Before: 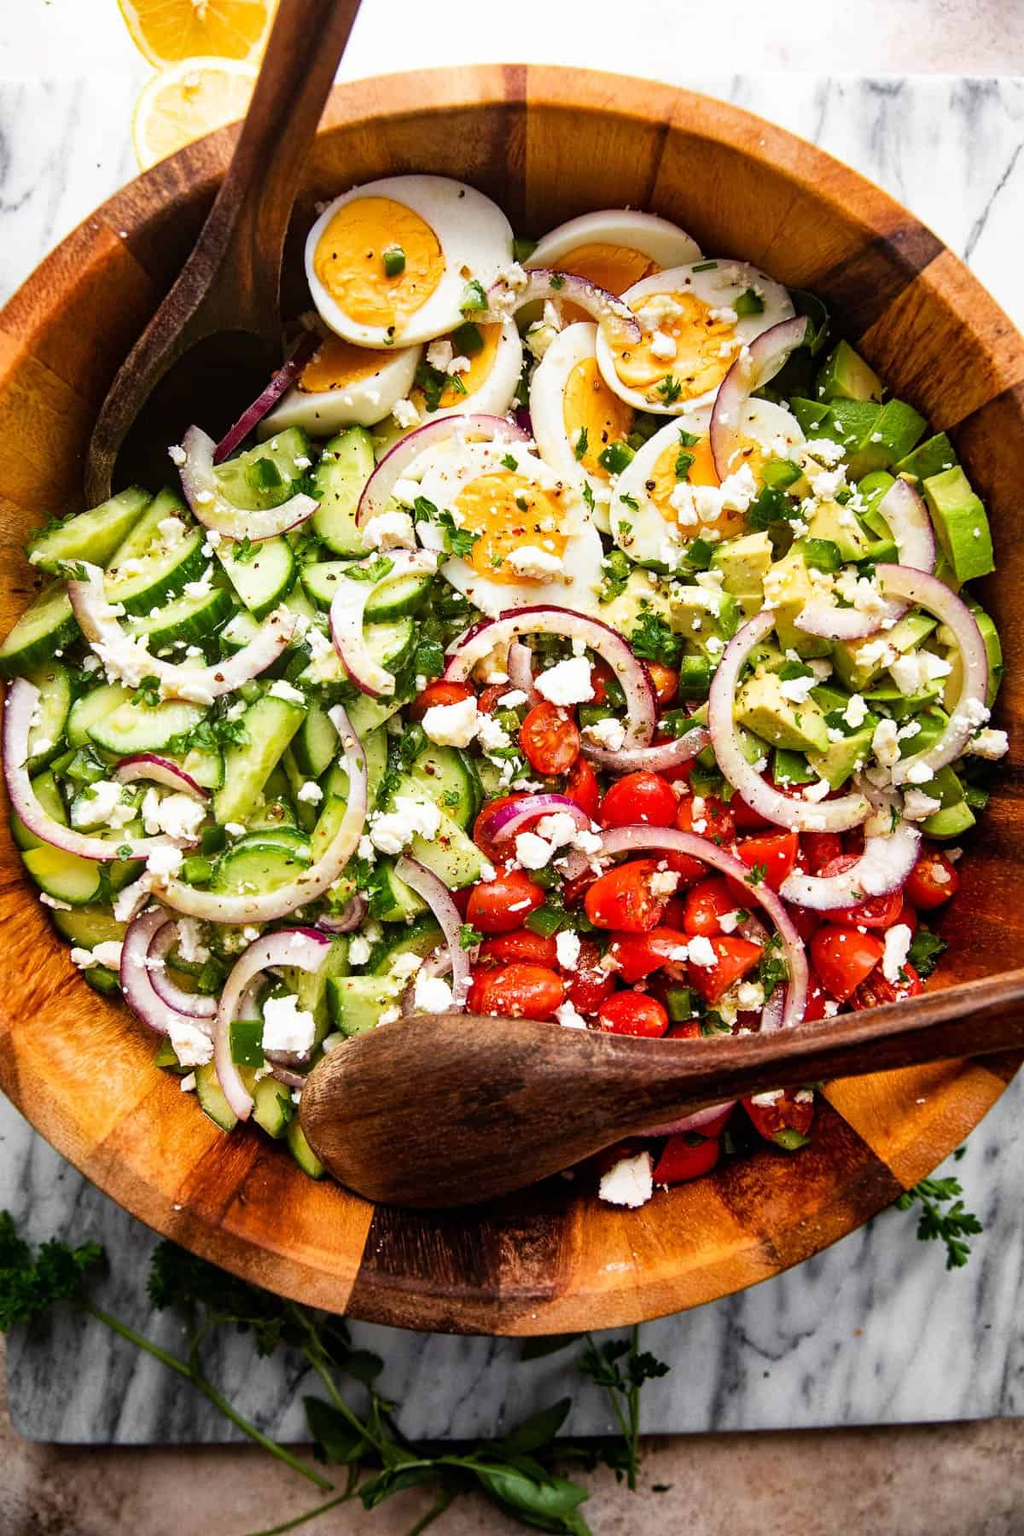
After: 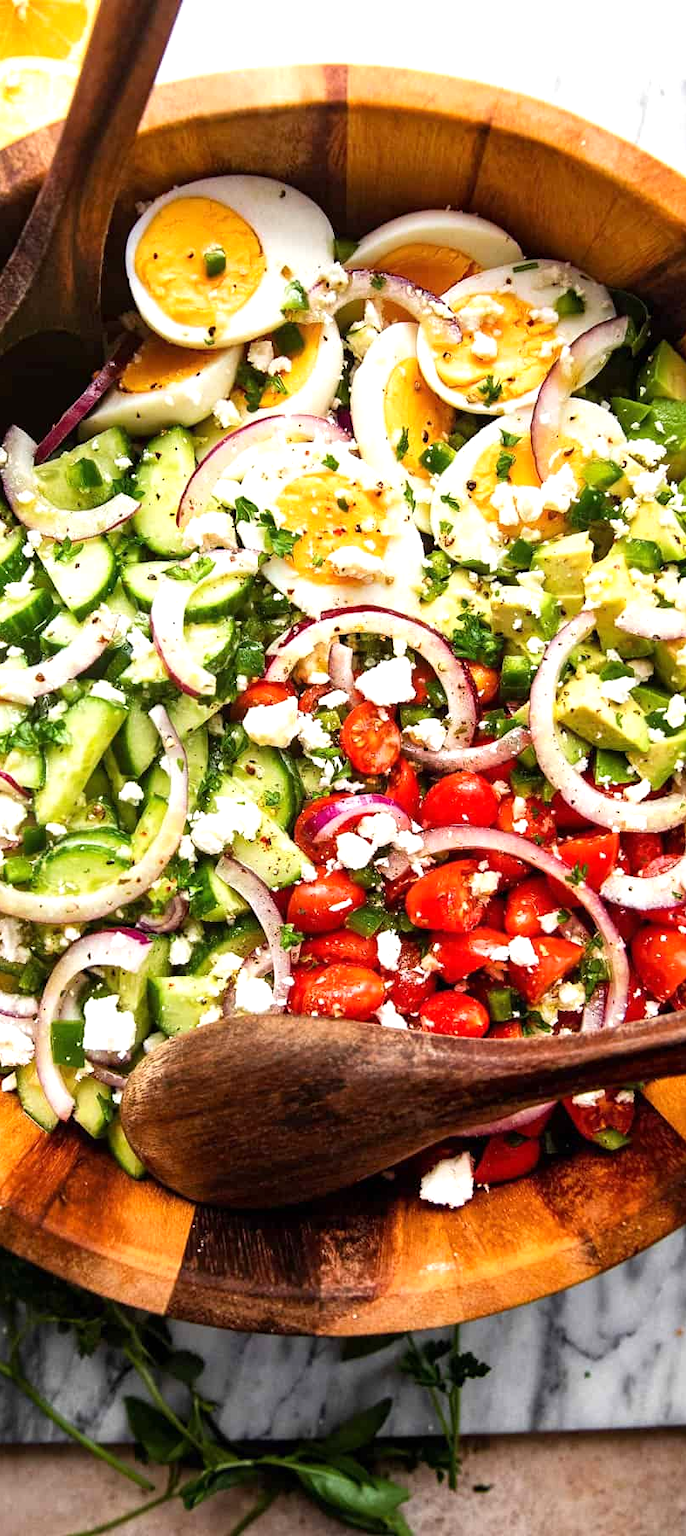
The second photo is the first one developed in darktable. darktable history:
exposure: exposure 0.373 EV, compensate highlight preservation false
crop and rotate: left 17.54%, right 15.398%
